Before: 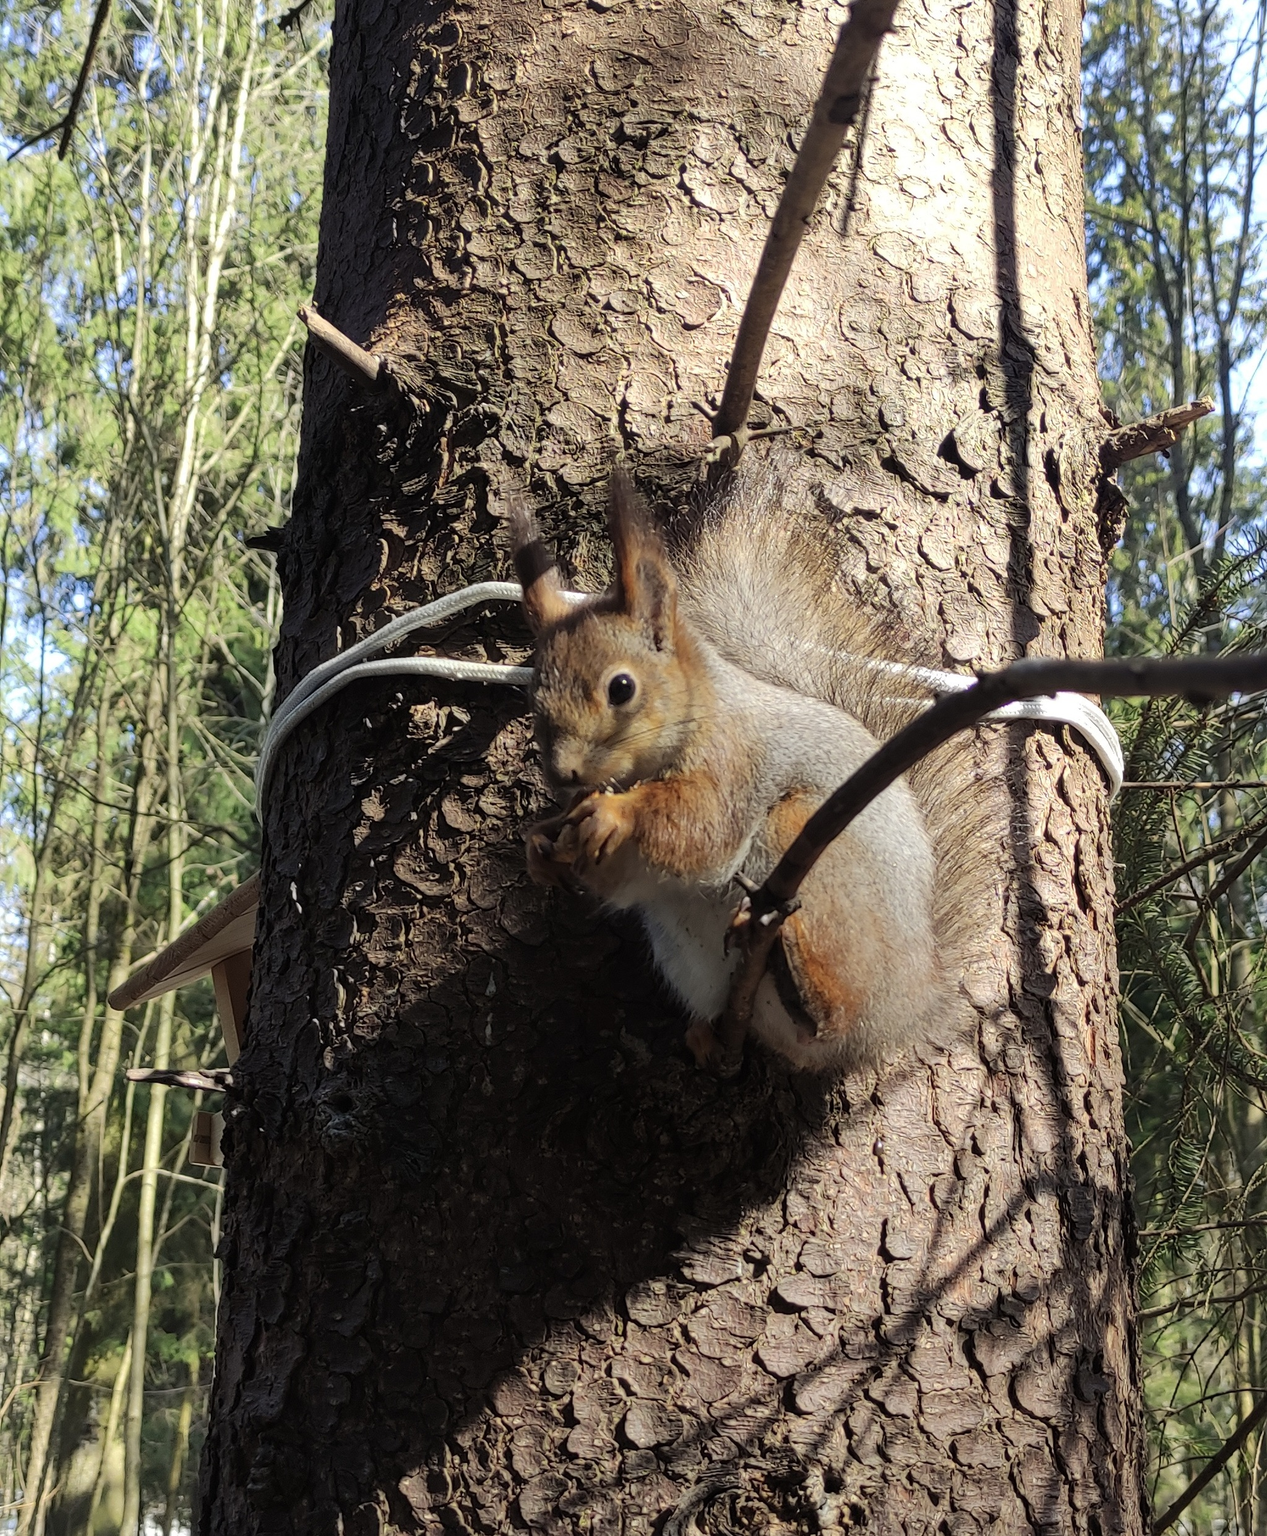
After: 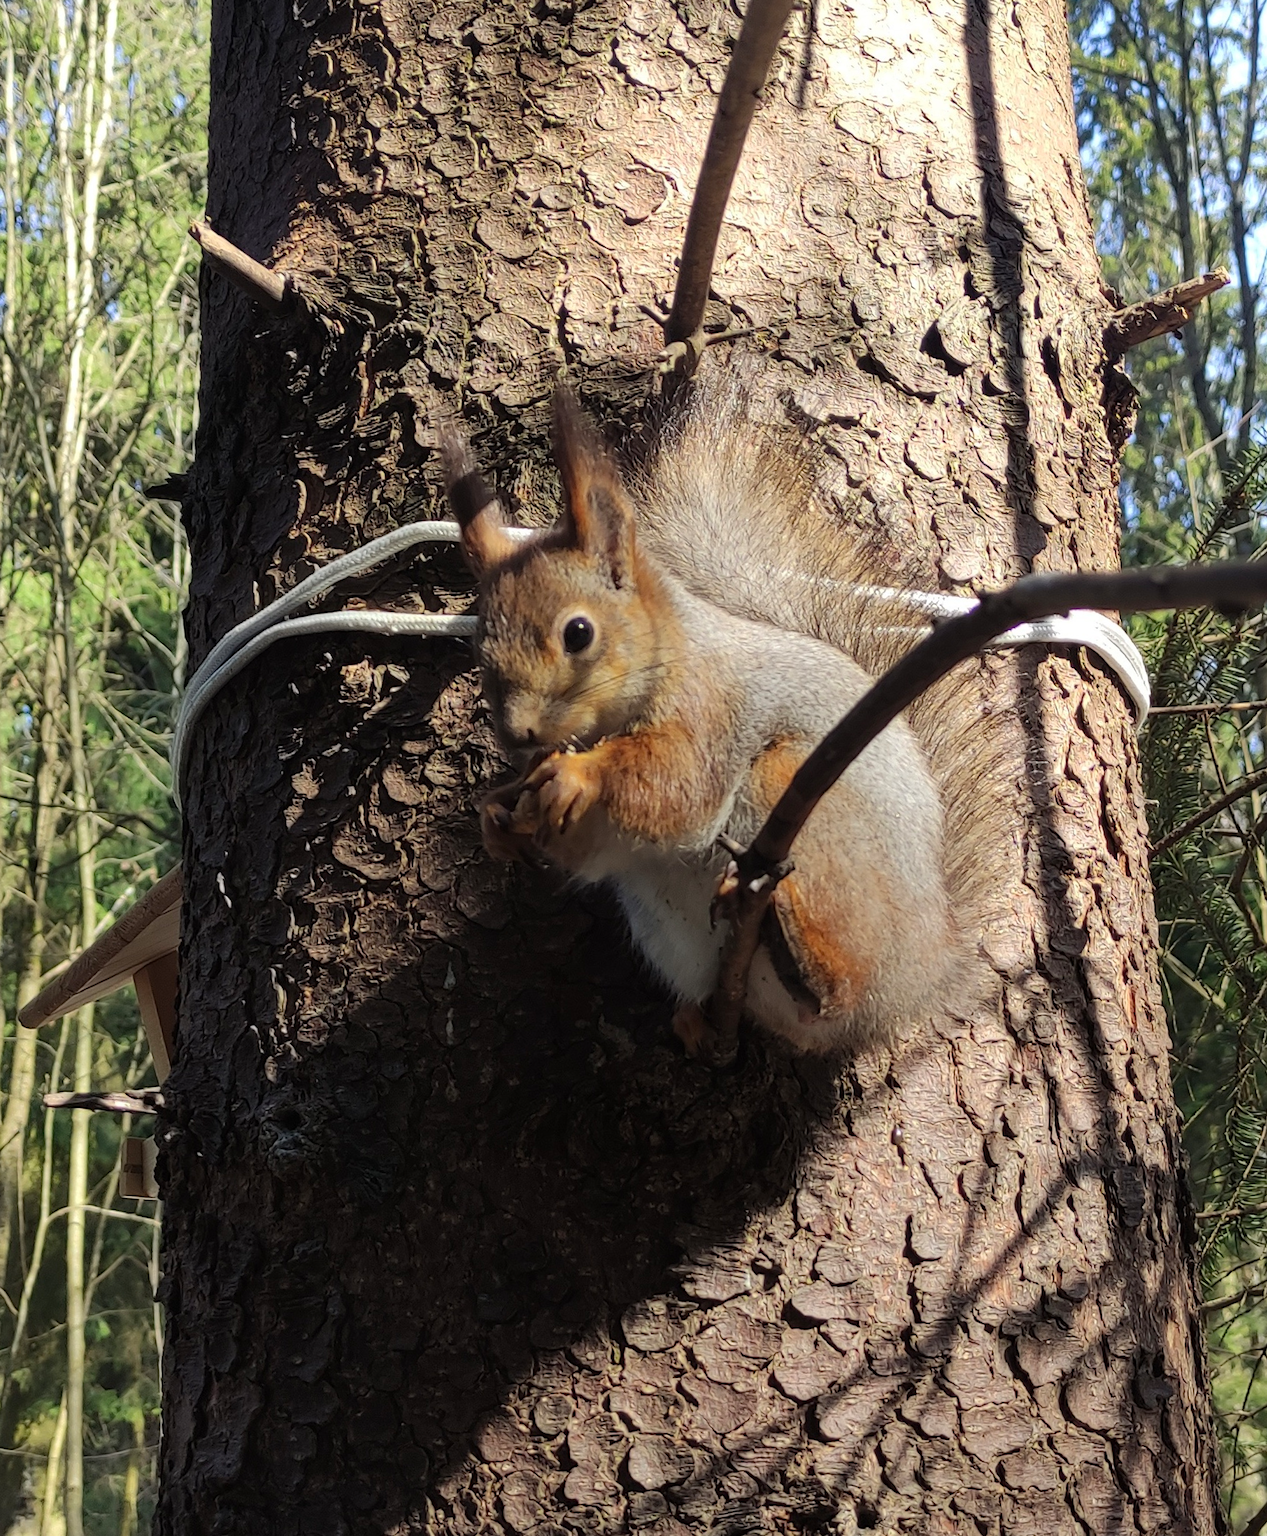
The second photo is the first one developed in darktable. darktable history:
crop and rotate: angle 3.19°, left 5.652%, top 5.673%
